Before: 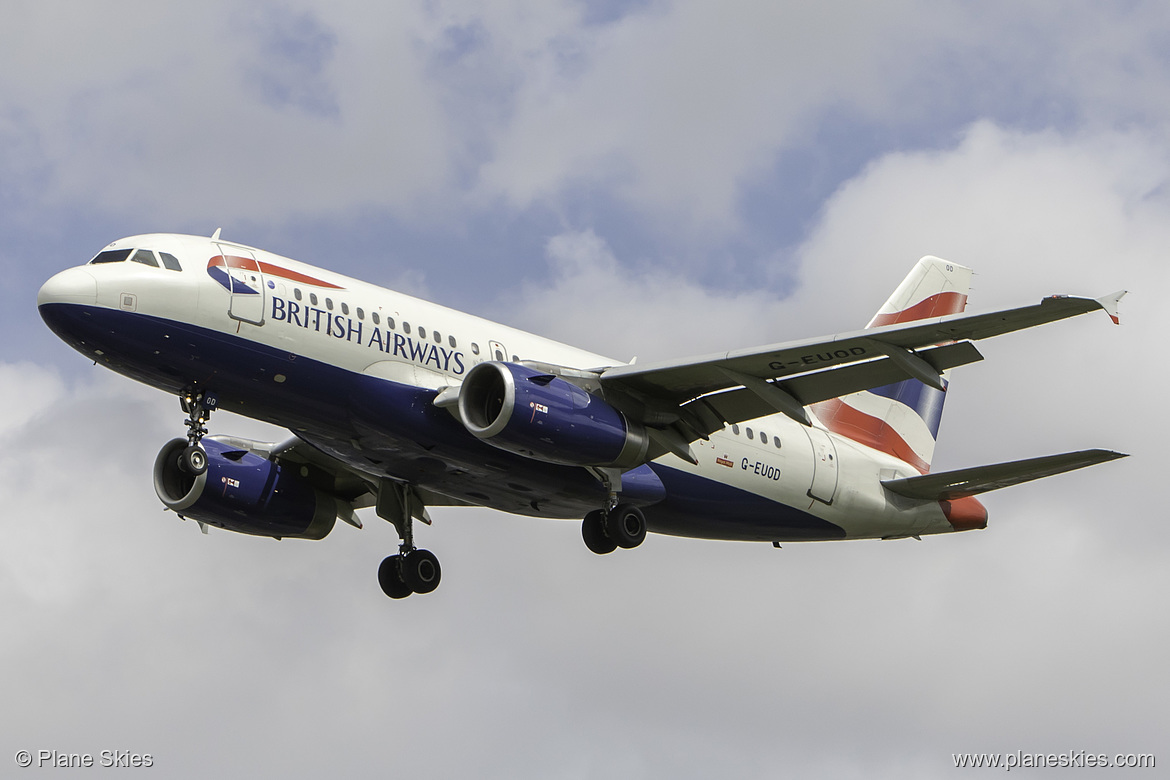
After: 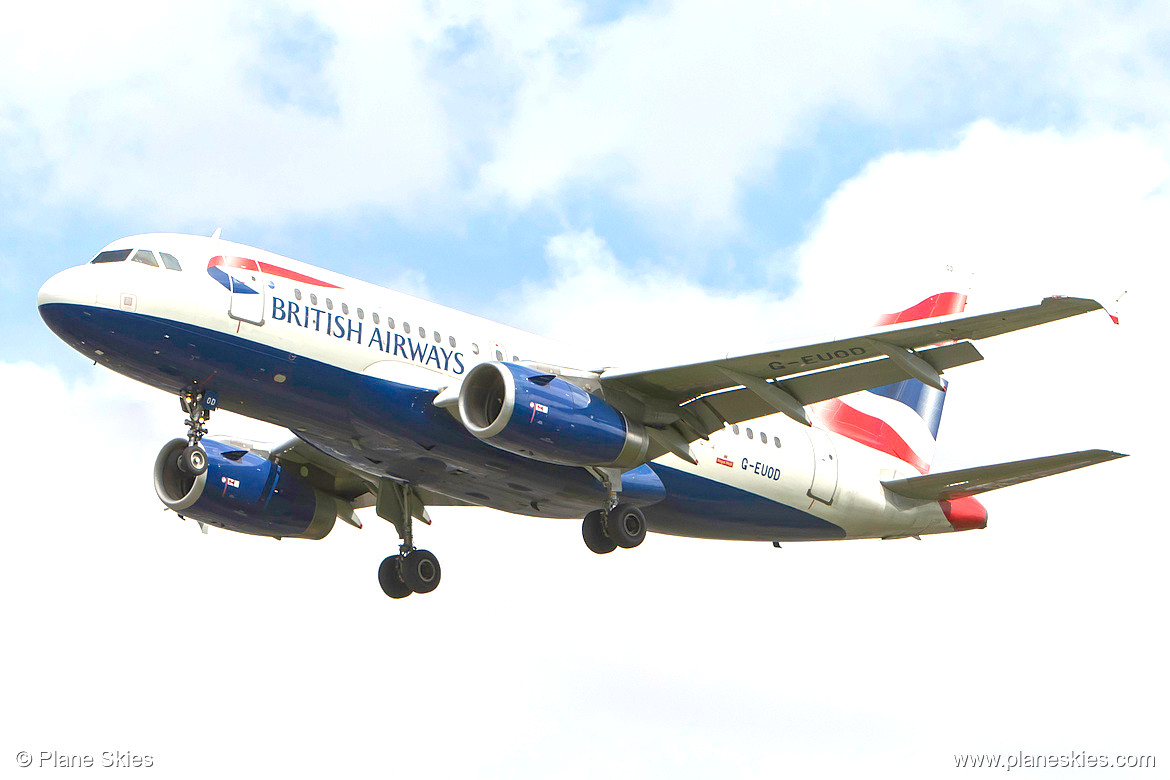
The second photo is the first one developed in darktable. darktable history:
exposure: black level correction 0, exposure 0.95 EV, compensate exposure bias true, compensate highlight preservation false
rgb curve: curves: ch0 [(0, 0) (0.072, 0.166) (0.217, 0.293) (0.414, 0.42) (1, 1)], compensate middle gray true, preserve colors basic power
